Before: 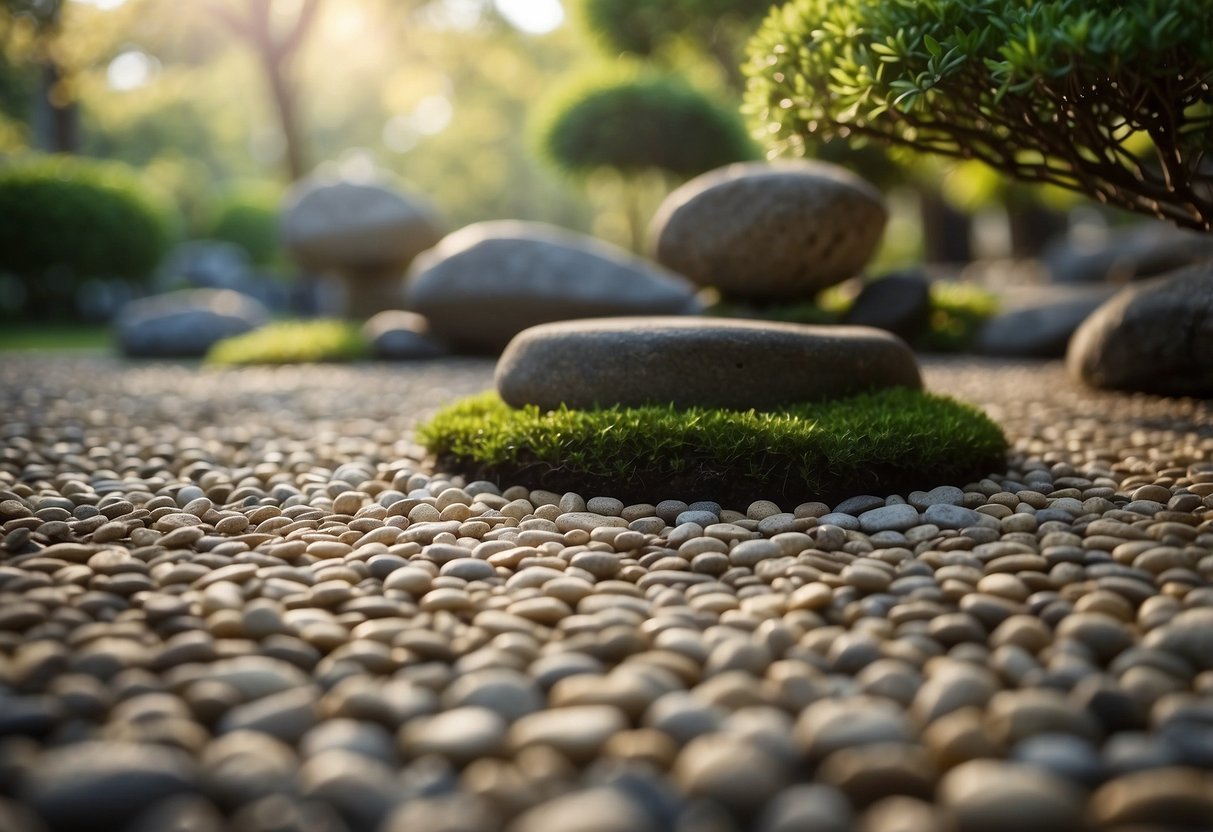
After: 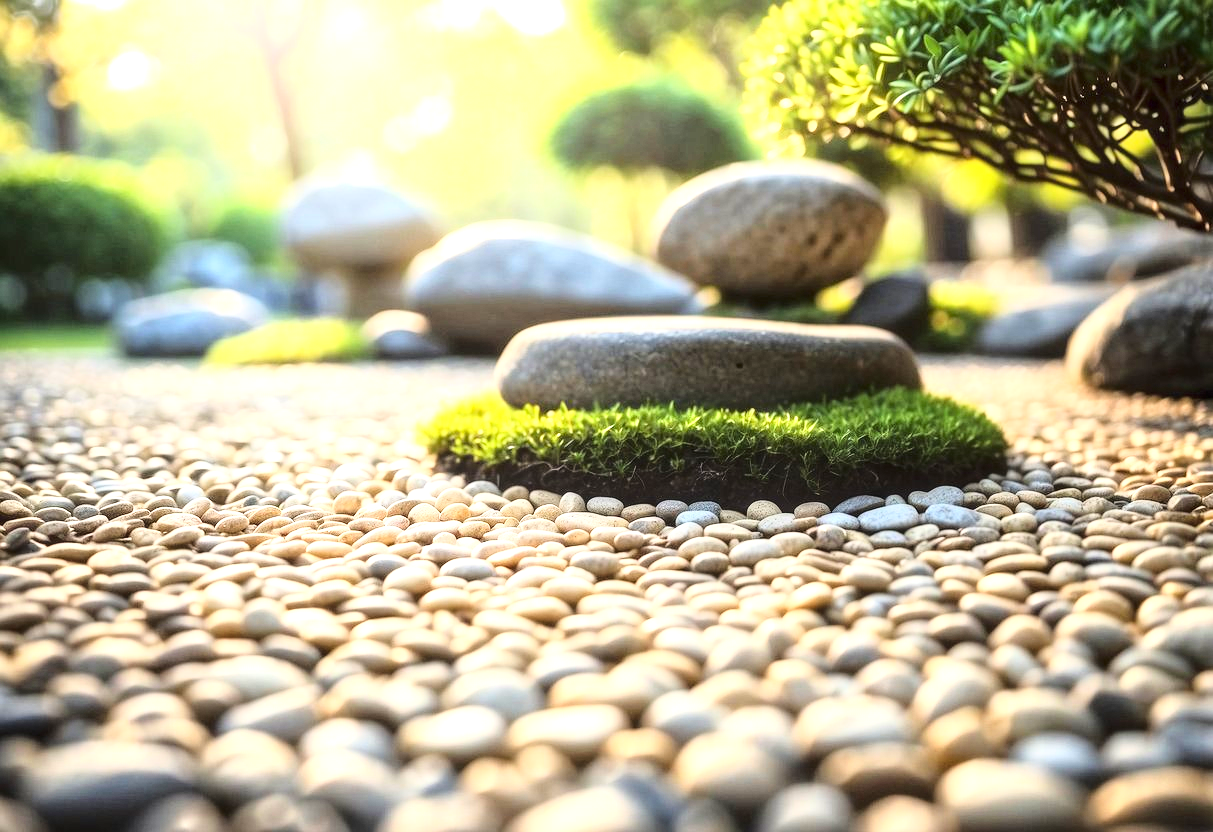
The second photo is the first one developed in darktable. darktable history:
exposure: black level correction 0, exposure 1.467 EV, compensate exposure bias true, compensate highlight preservation false
base curve: curves: ch0 [(0, 0) (0.028, 0.03) (0.121, 0.232) (0.46, 0.748) (0.859, 0.968) (1, 1)]
local contrast: on, module defaults
